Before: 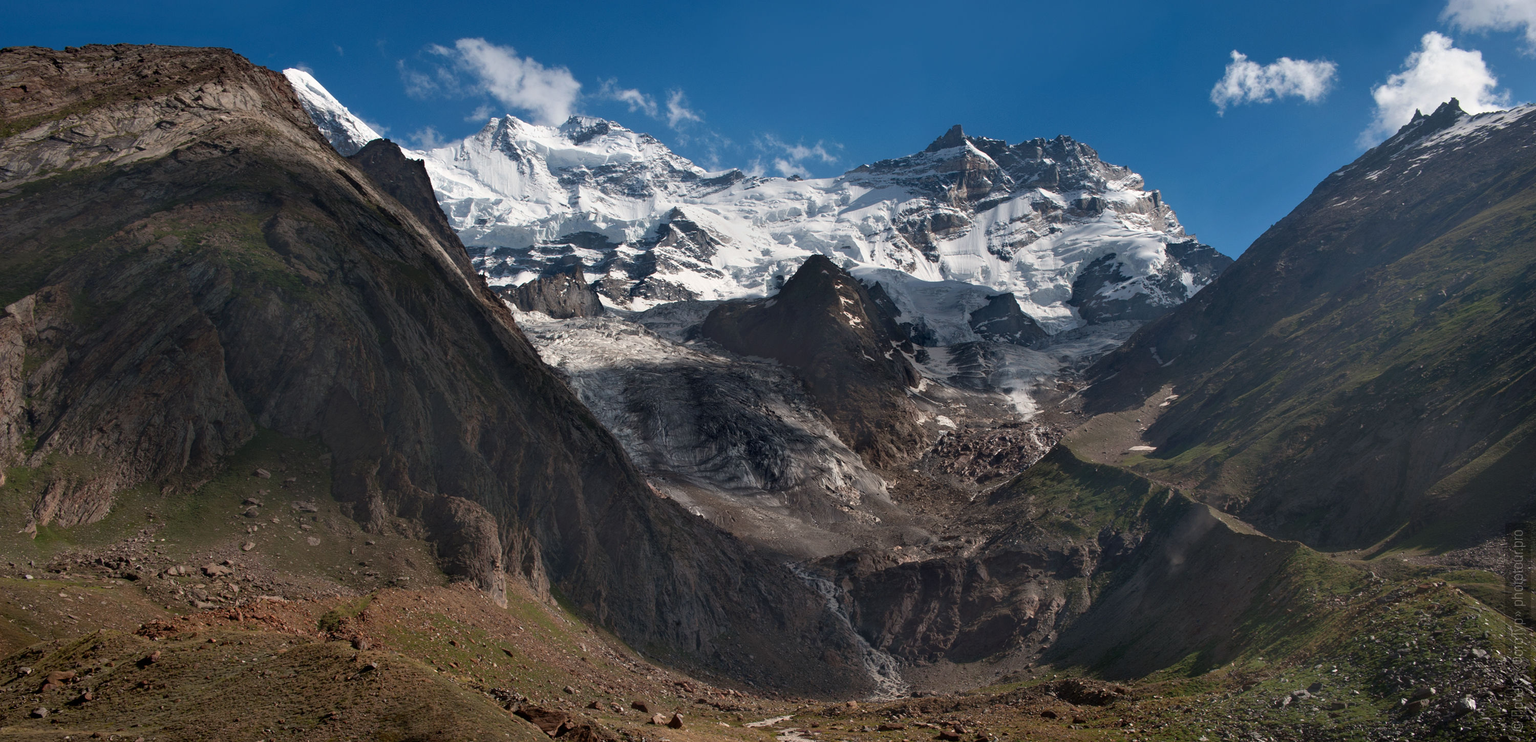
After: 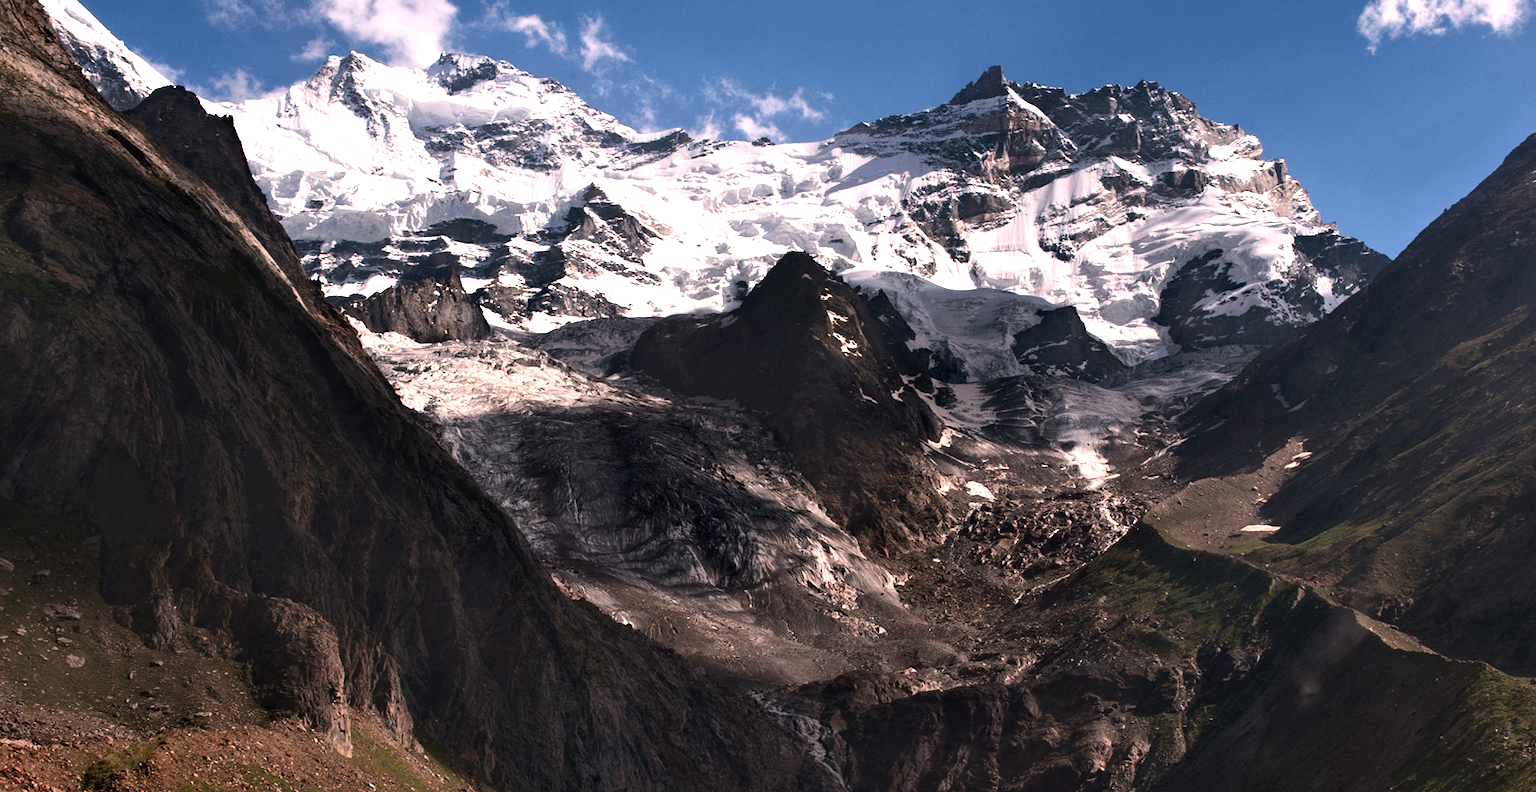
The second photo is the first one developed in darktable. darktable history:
crop and rotate: left 17.046%, top 10.659%, right 12.989%, bottom 14.553%
tone equalizer: -8 EV -1.08 EV, -7 EV -1.01 EV, -6 EV -0.867 EV, -5 EV -0.578 EV, -3 EV 0.578 EV, -2 EV 0.867 EV, -1 EV 1.01 EV, +0 EV 1.08 EV, edges refinement/feathering 500, mask exposure compensation -1.57 EV, preserve details no
color correction: highlights a* 12.23, highlights b* 5.41
